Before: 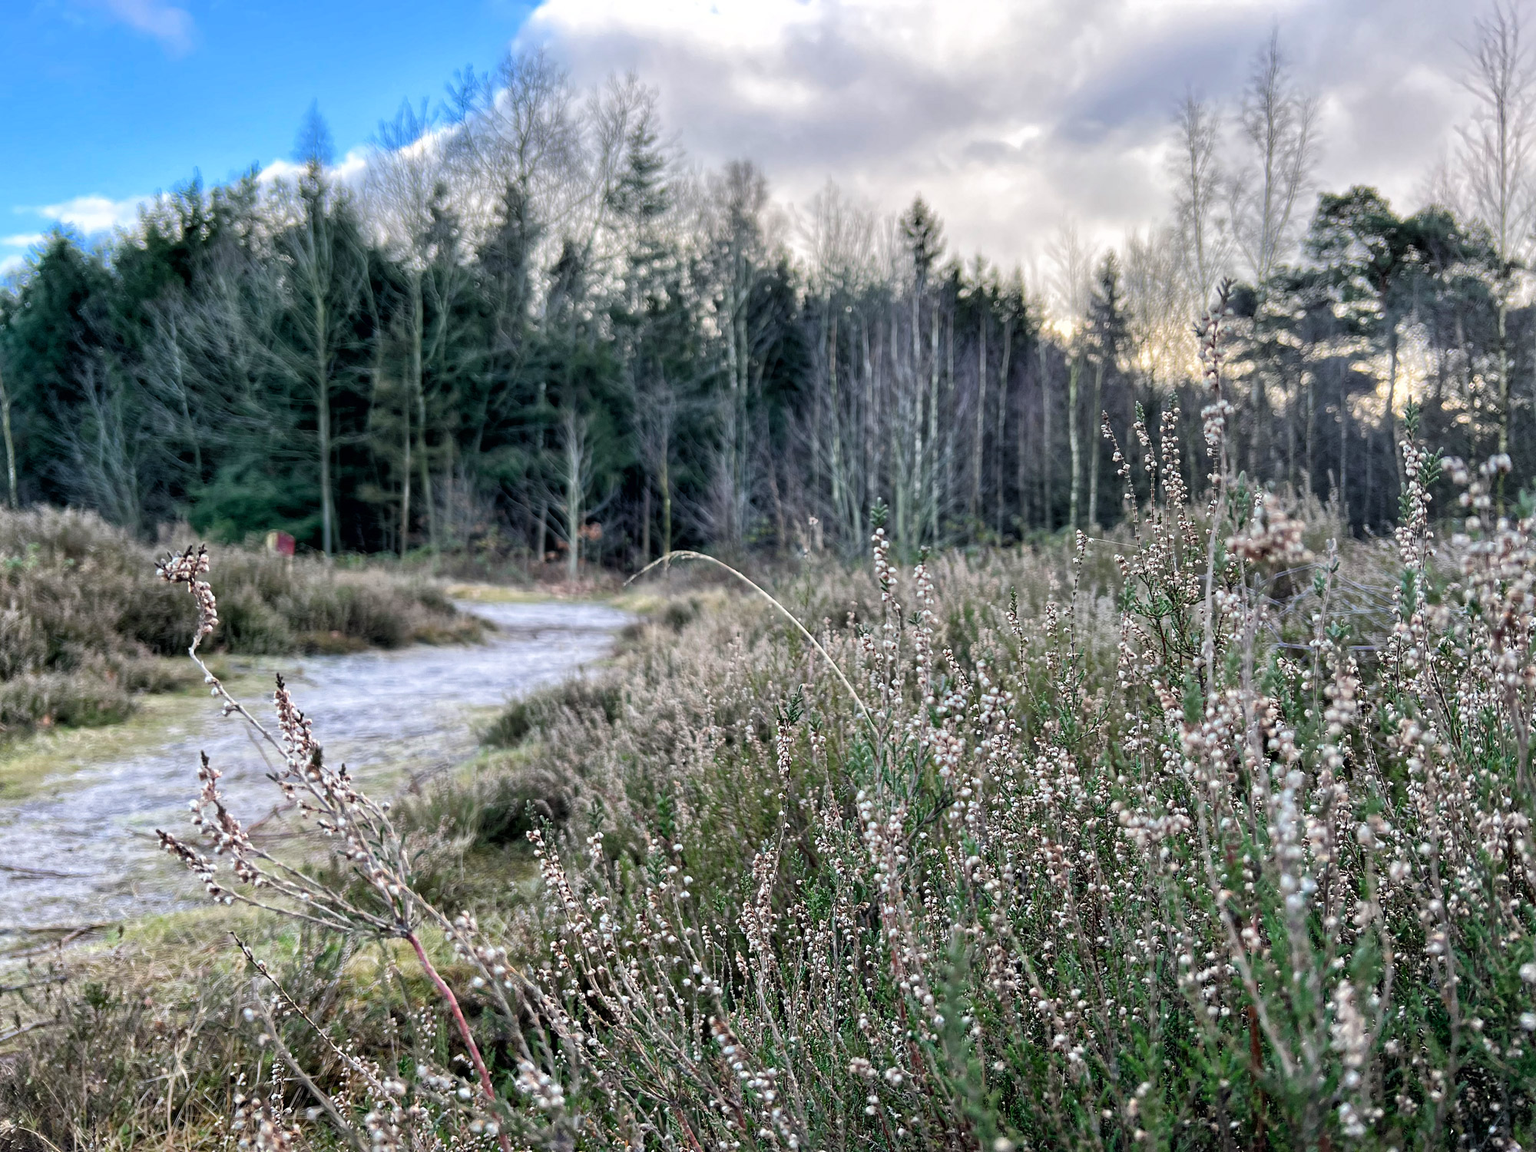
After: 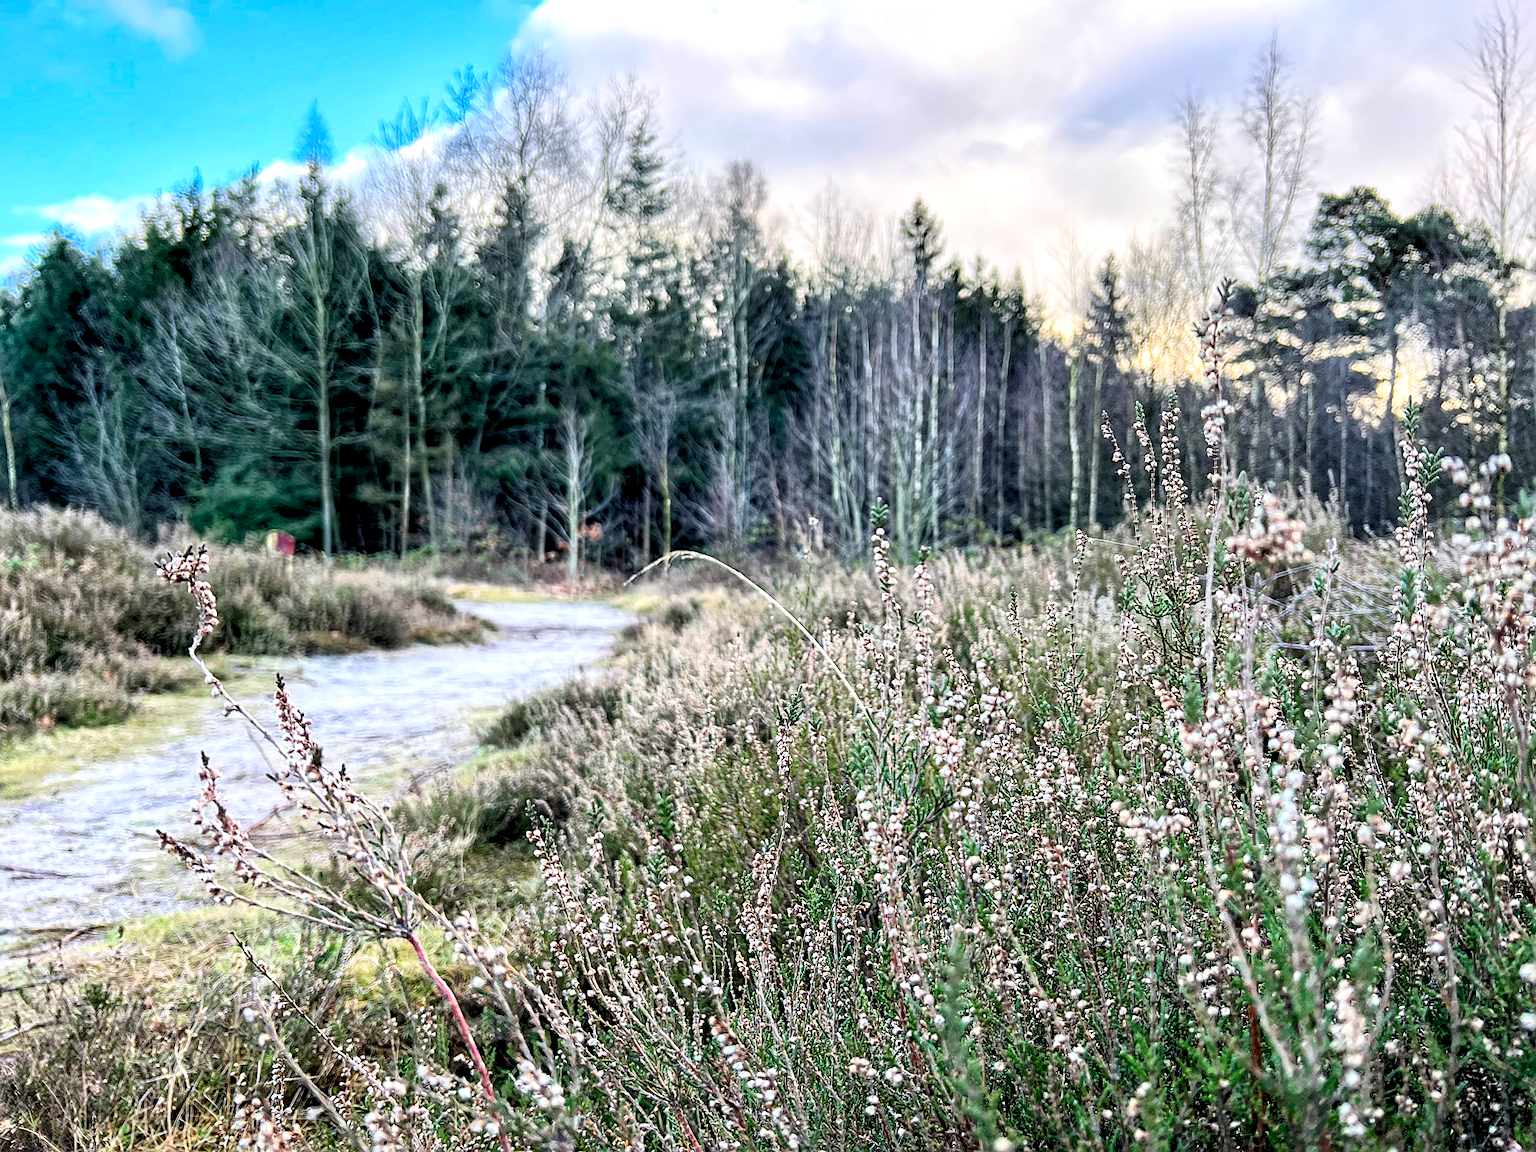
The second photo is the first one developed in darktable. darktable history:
local contrast: highlights 89%, shadows 81%
sharpen: amount 0.49
contrast brightness saturation: contrast 0.235, brightness 0.244, saturation 0.383
